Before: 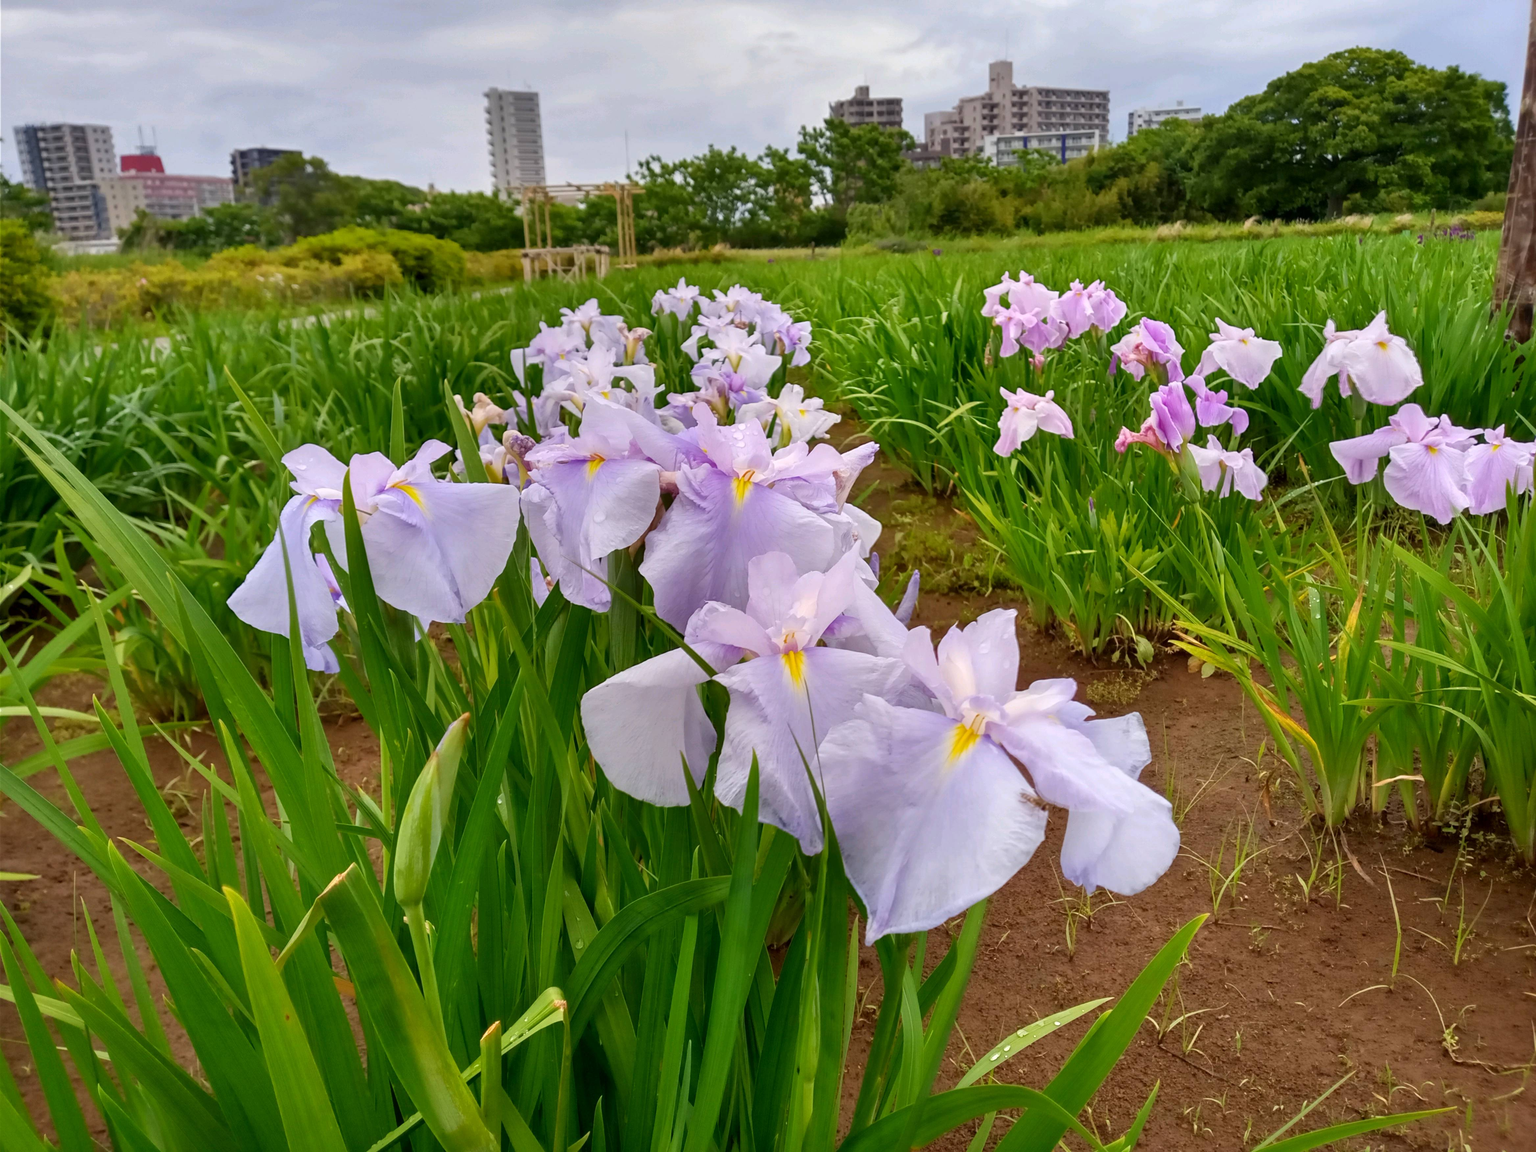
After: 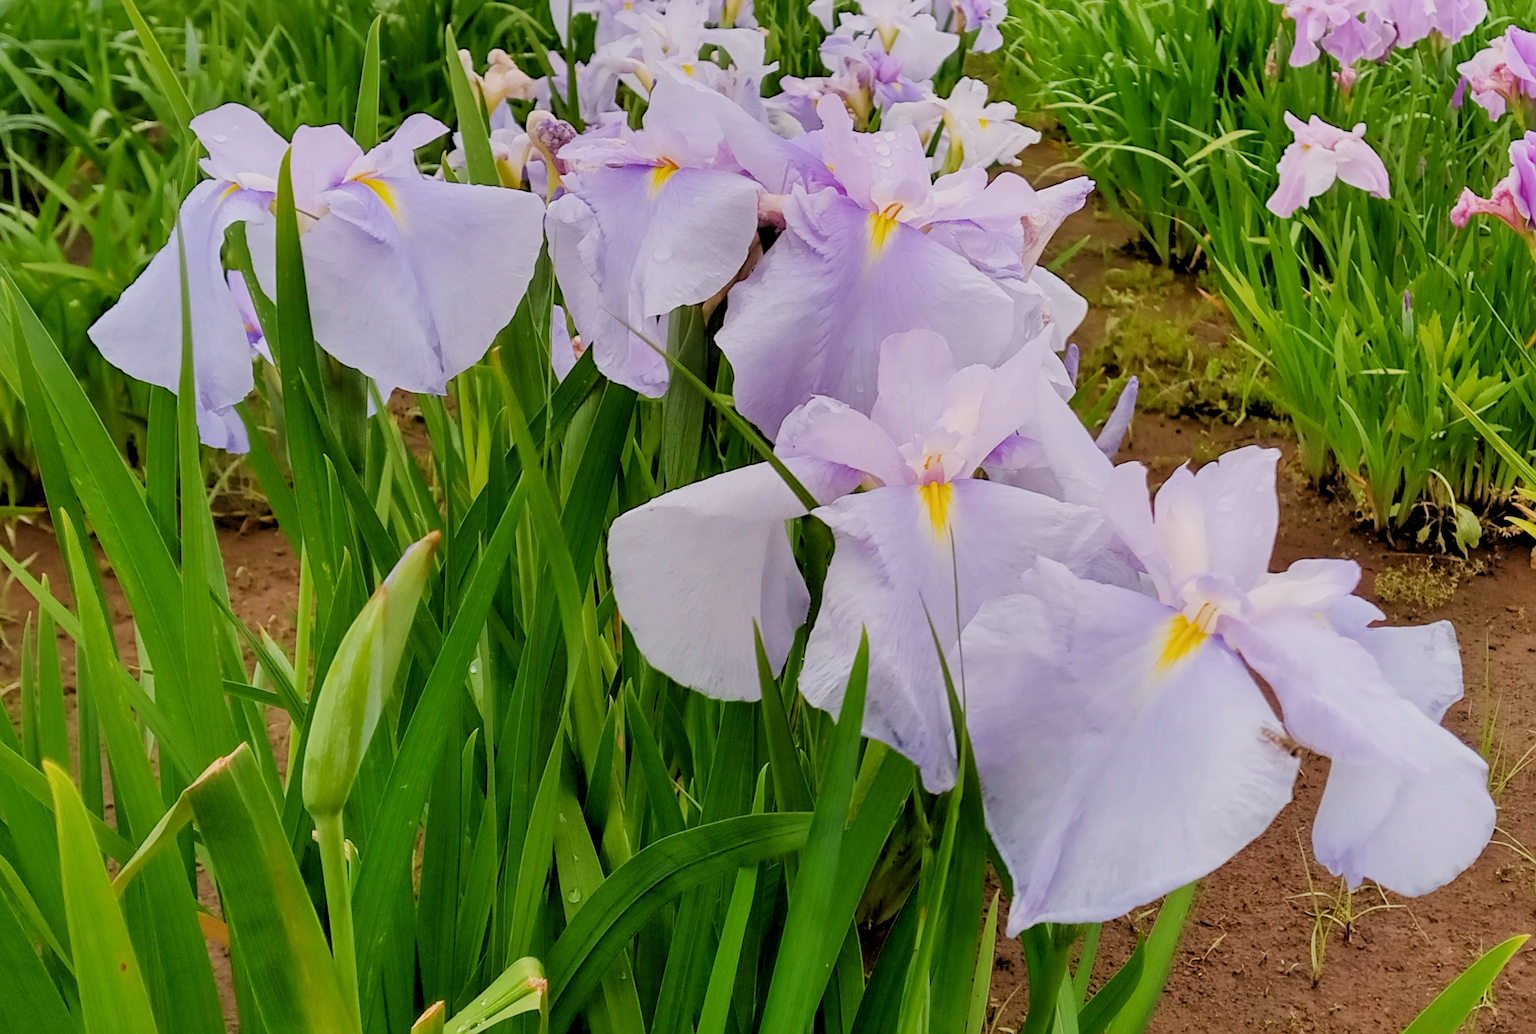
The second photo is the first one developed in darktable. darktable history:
filmic rgb: black relative exposure -7.65 EV, white relative exposure 4.56 EV, hardness 3.61
sharpen: on, module defaults
crop: left 13.312%, top 31.28%, right 24.627%, bottom 15.582%
rotate and perspective: rotation 5.12°, automatic cropping off
rgb levels: levels [[0.013, 0.434, 0.89], [0, 0.5, 1], [0, 0.5, 1]]
